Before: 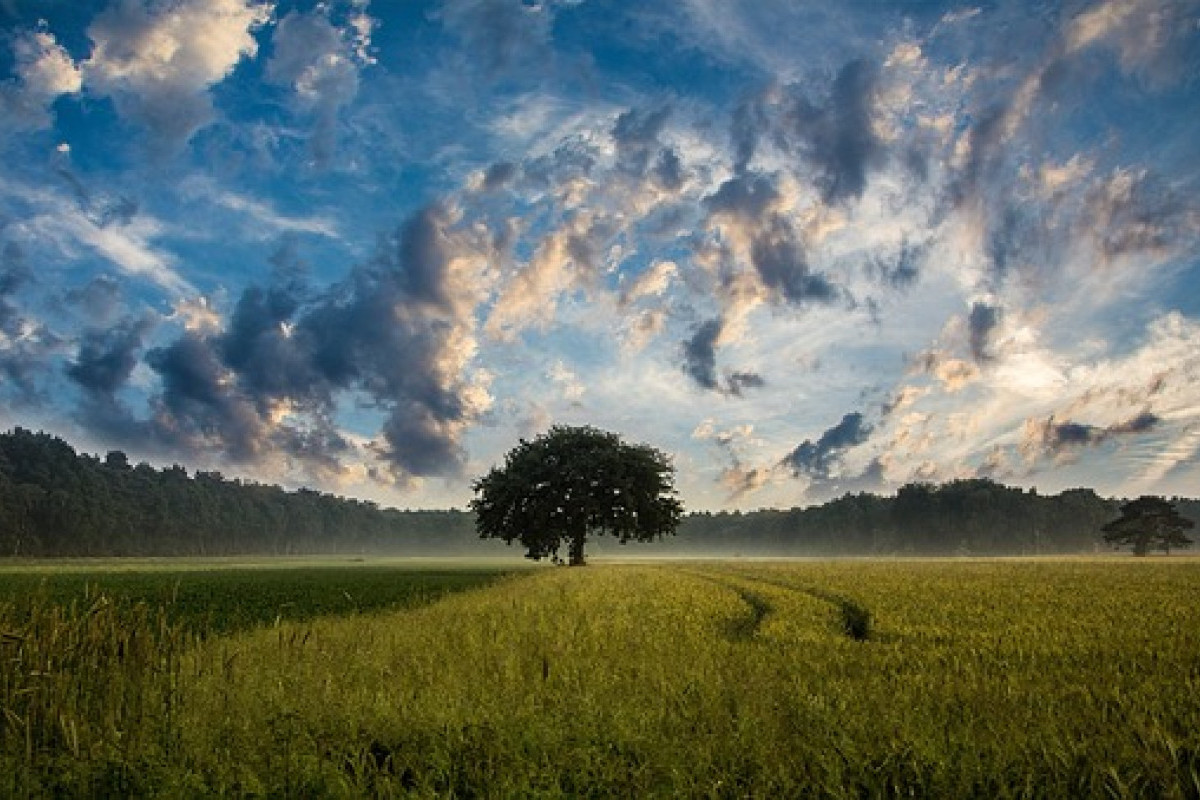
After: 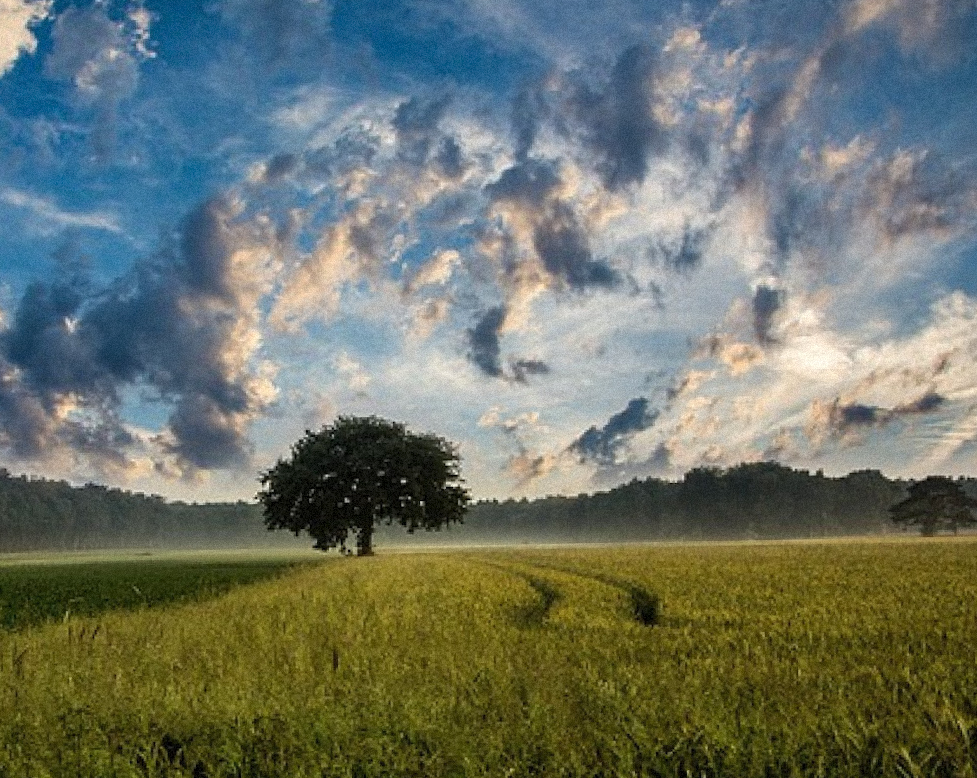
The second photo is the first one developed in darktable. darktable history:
crop: left 17.582%, bottom 0.031%
rotate and perspective: rotation -1°, crop left 0.011, crop right 0.989, crop top 0.025, crop bottom 0.975
grain: mid-tones bias 0%
shadows and highlights: low approximation 0.01, soften with gaussian
